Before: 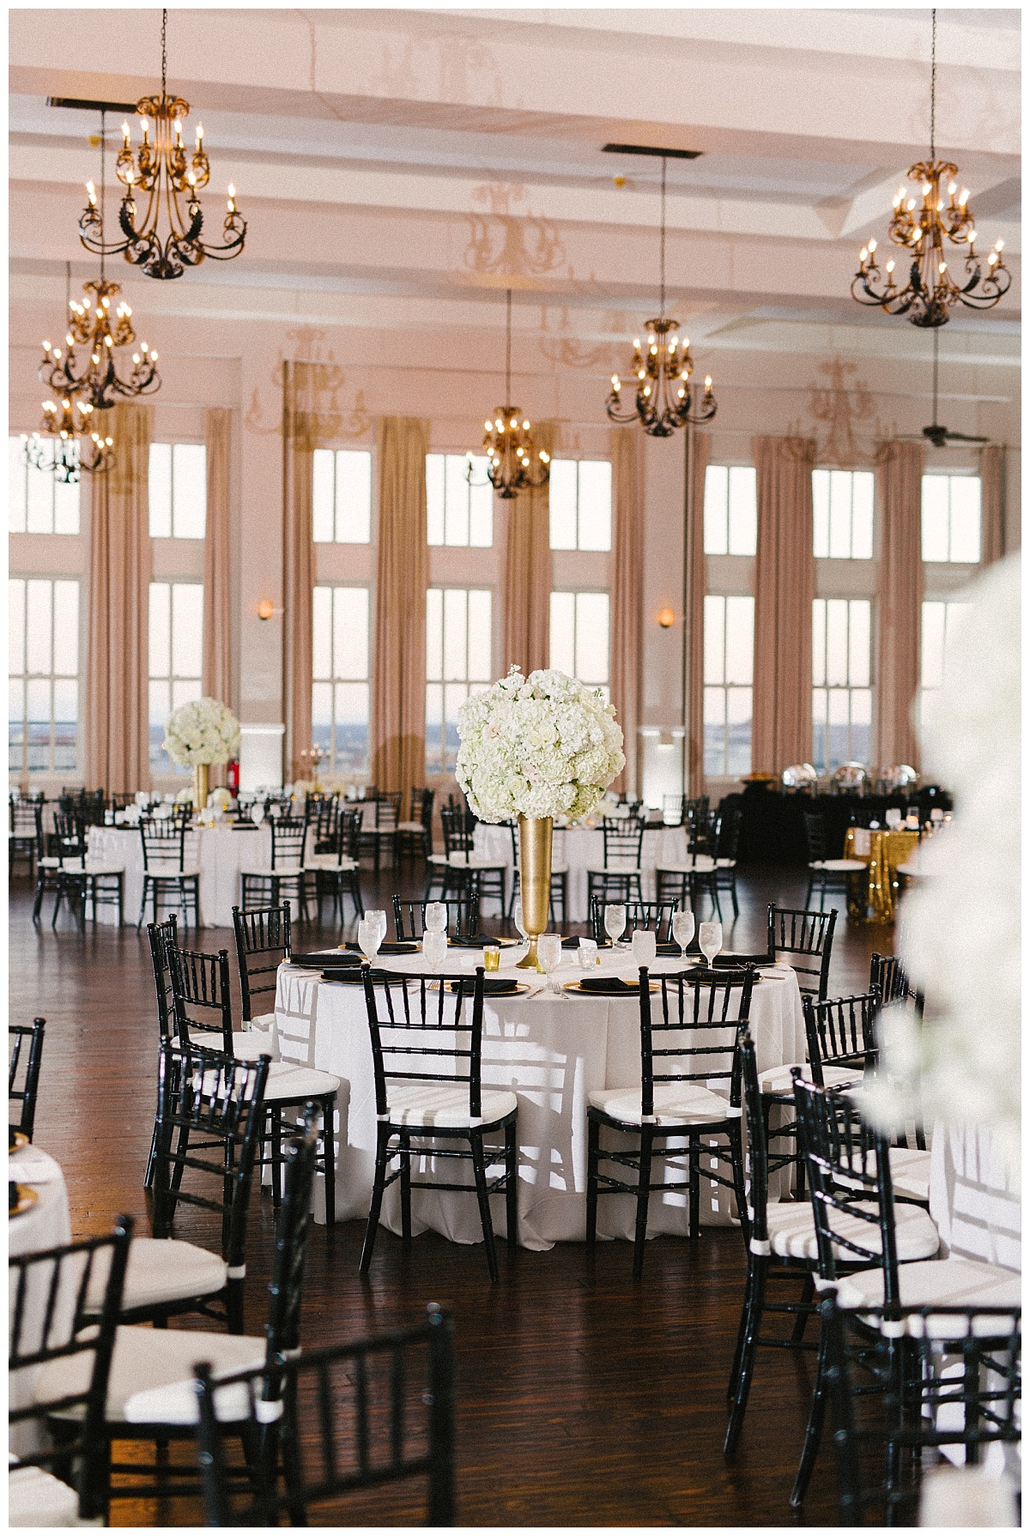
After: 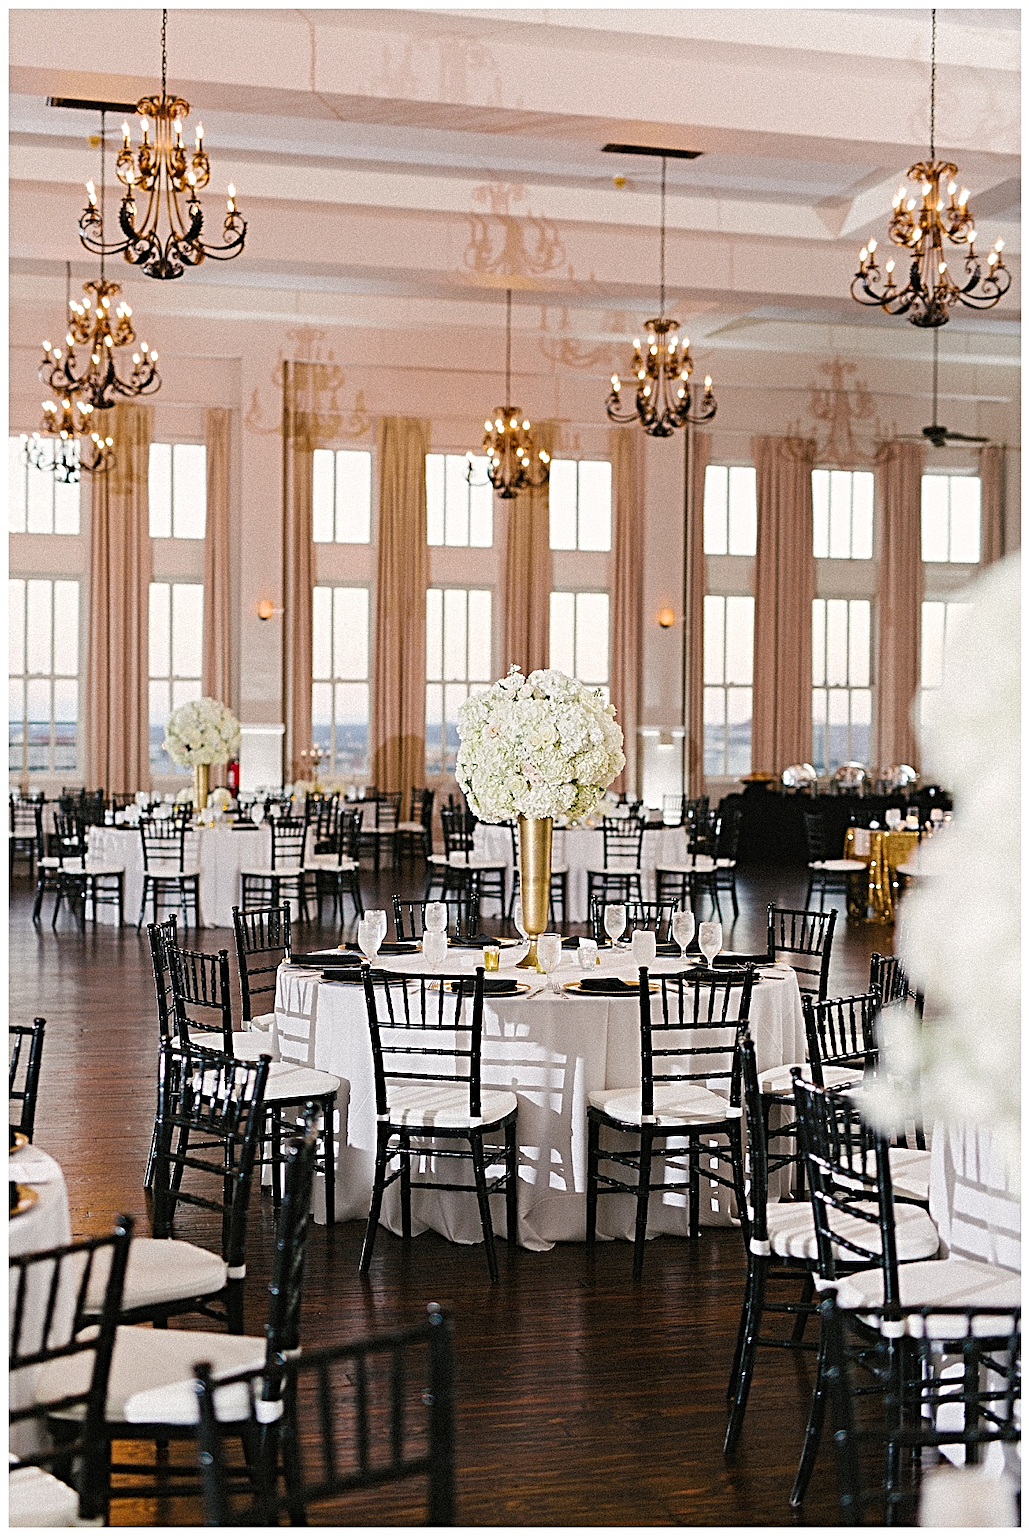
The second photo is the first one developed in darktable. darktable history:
sharpen: radius 3.979
